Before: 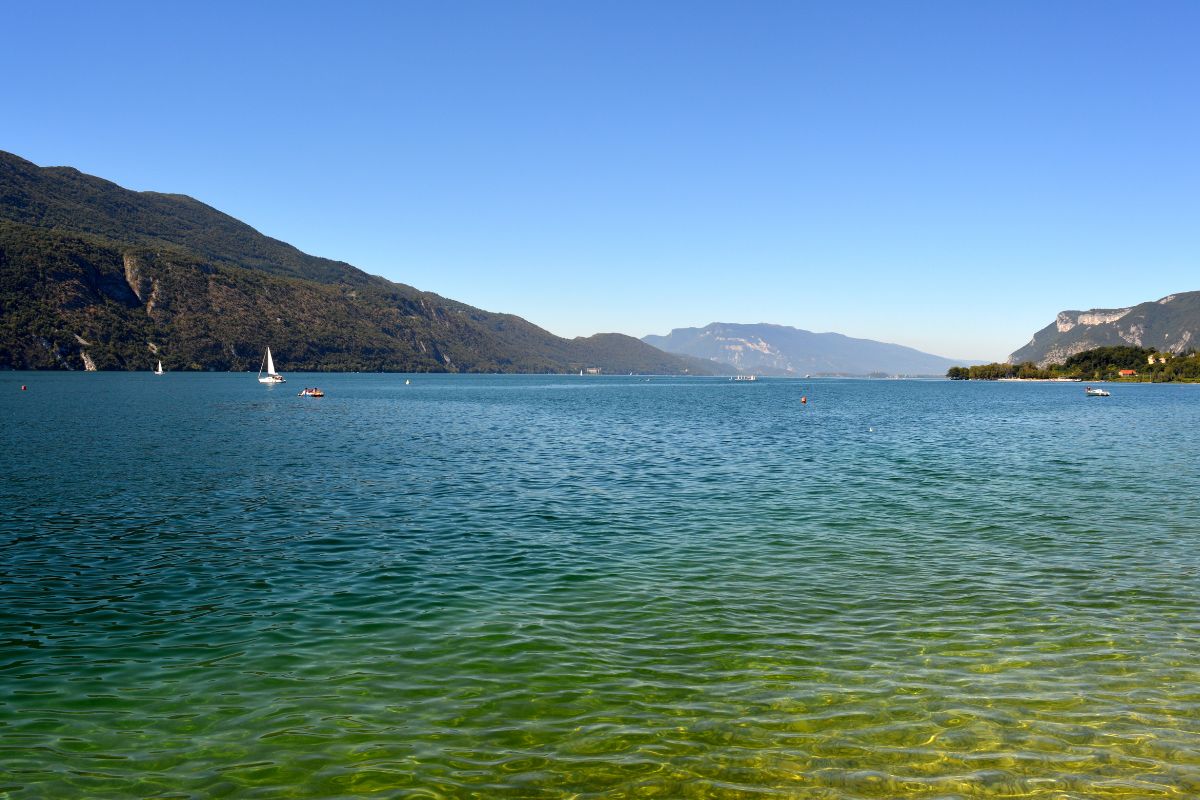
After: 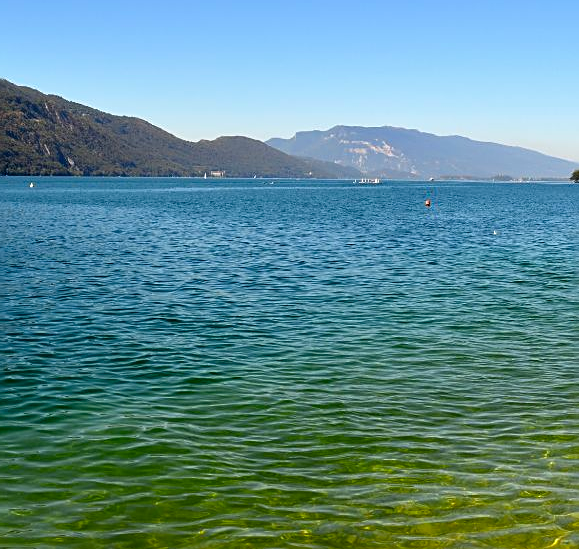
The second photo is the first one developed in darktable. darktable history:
color balance rgb: linear chroma grading › global chroma 10%, perceptual saturation grading › global saturation 5%, perceptual brilliance grading › global brilliance 4%, global vibrance 7%, saturation formula JzAzBz (2021)
sharpen: on, module defaults
crop: left 31.379%, top 24.658%, right 20.326%, bottom 6.628%
exposure: exposure -0.157 EV, compensate highlight preservation false
